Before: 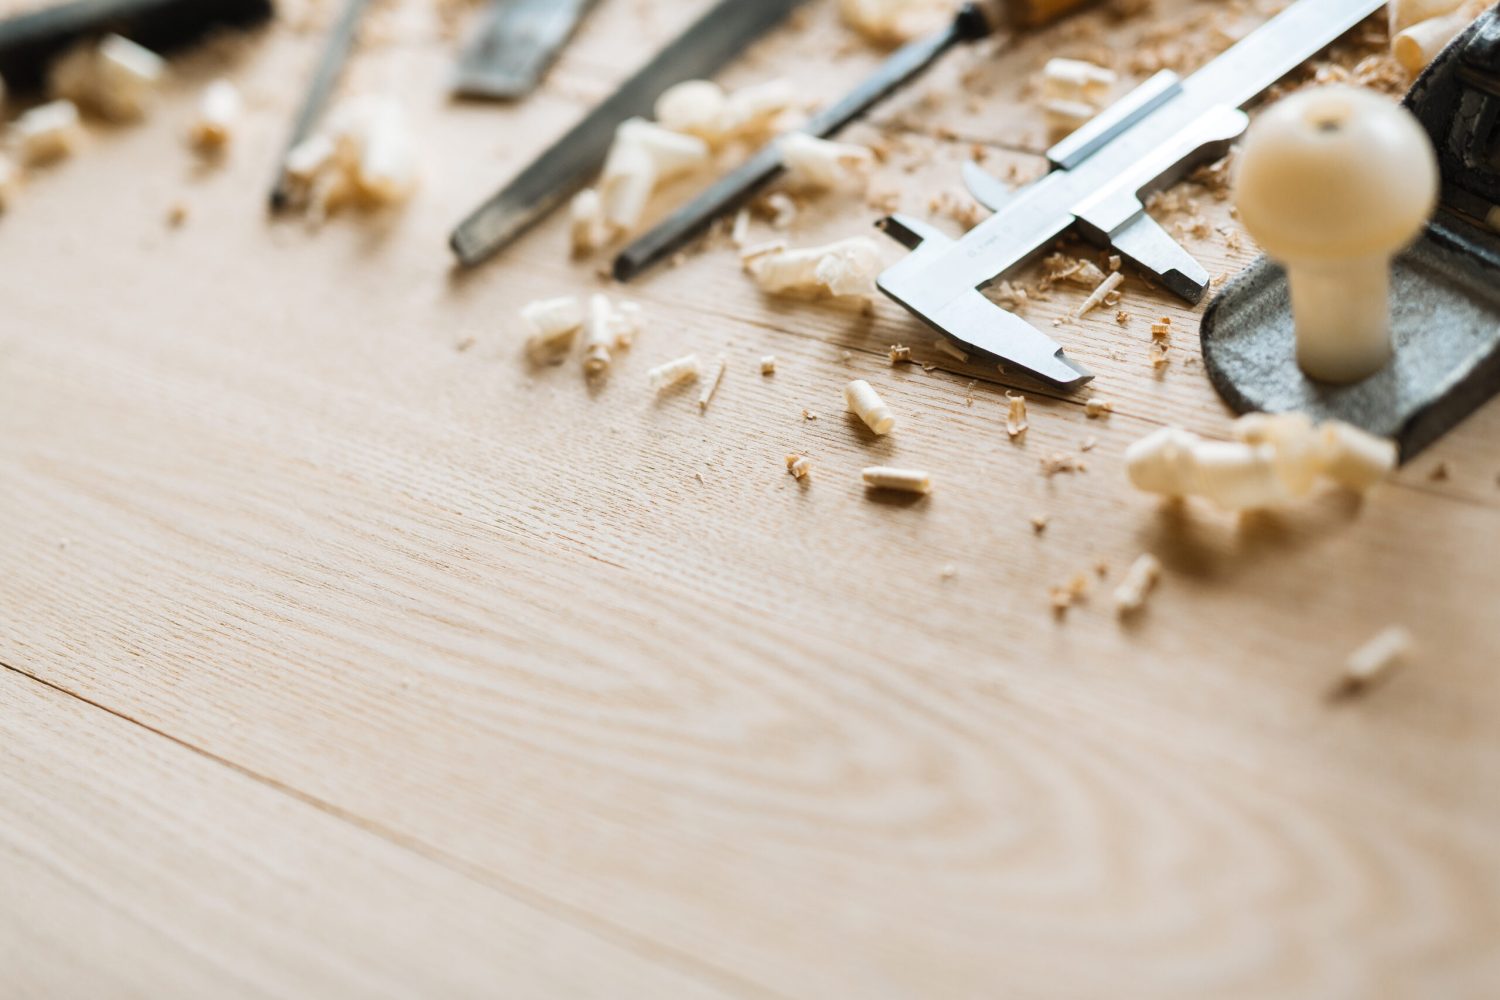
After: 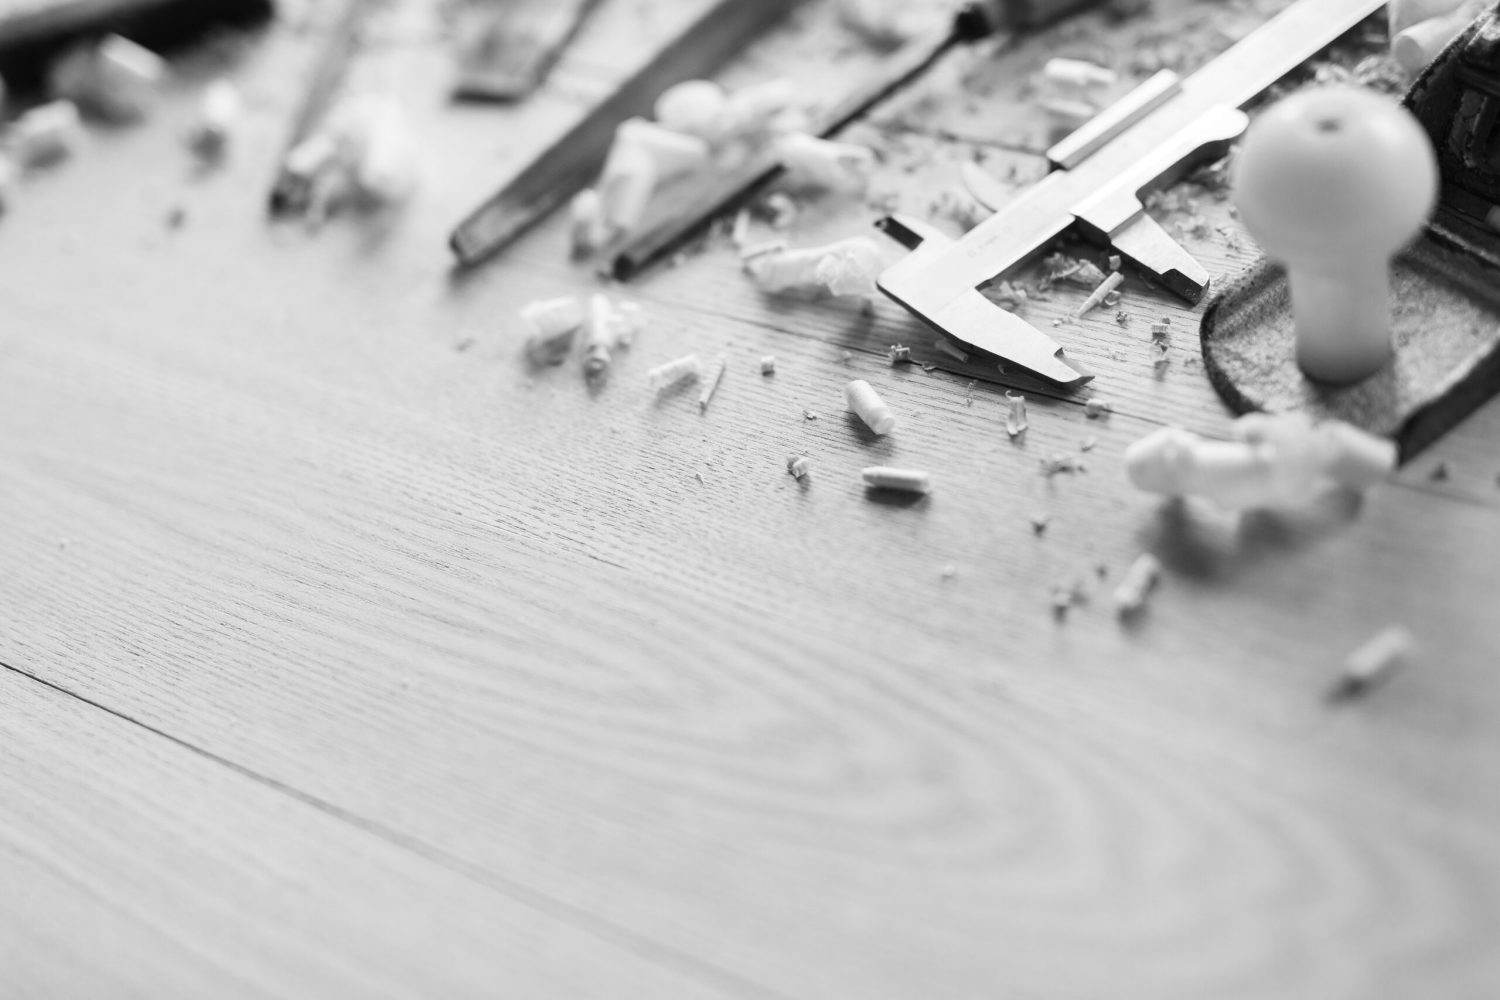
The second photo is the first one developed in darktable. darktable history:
monochrome: on, module defaults
rotate and perspective: crop left 0, crop top 0
